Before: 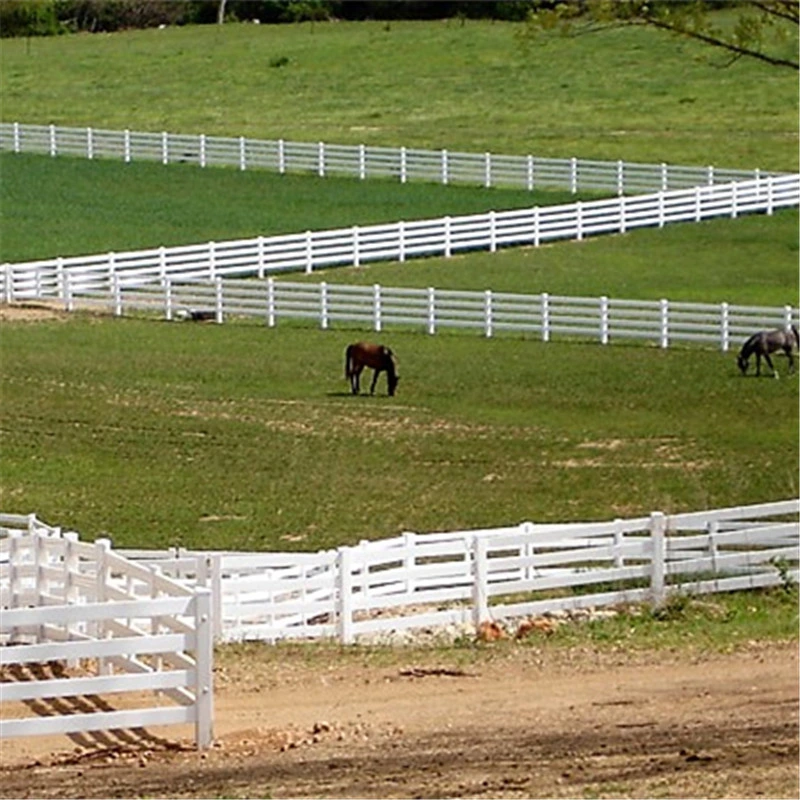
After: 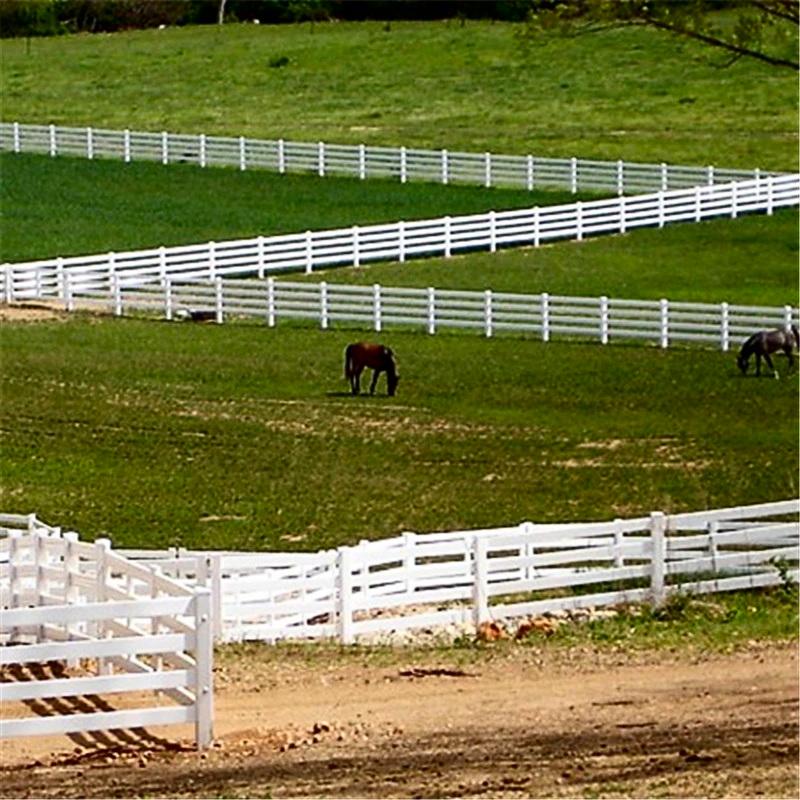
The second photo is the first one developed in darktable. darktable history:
contrast brightness saturation: contrast 0.211, brightness -0.111, saturation 0.213
